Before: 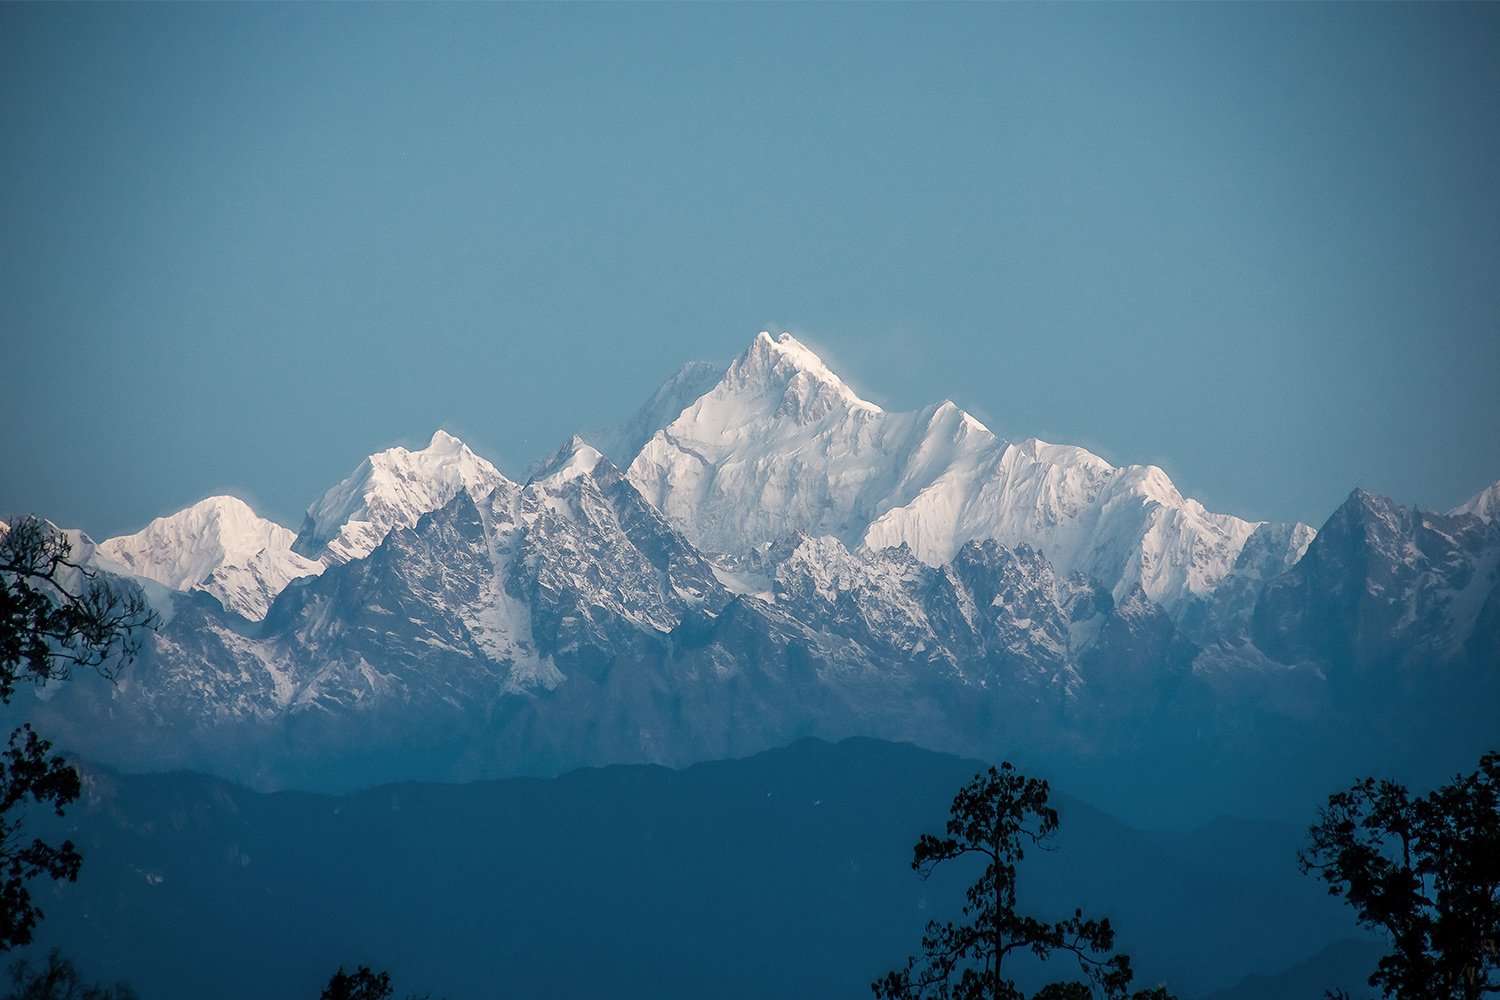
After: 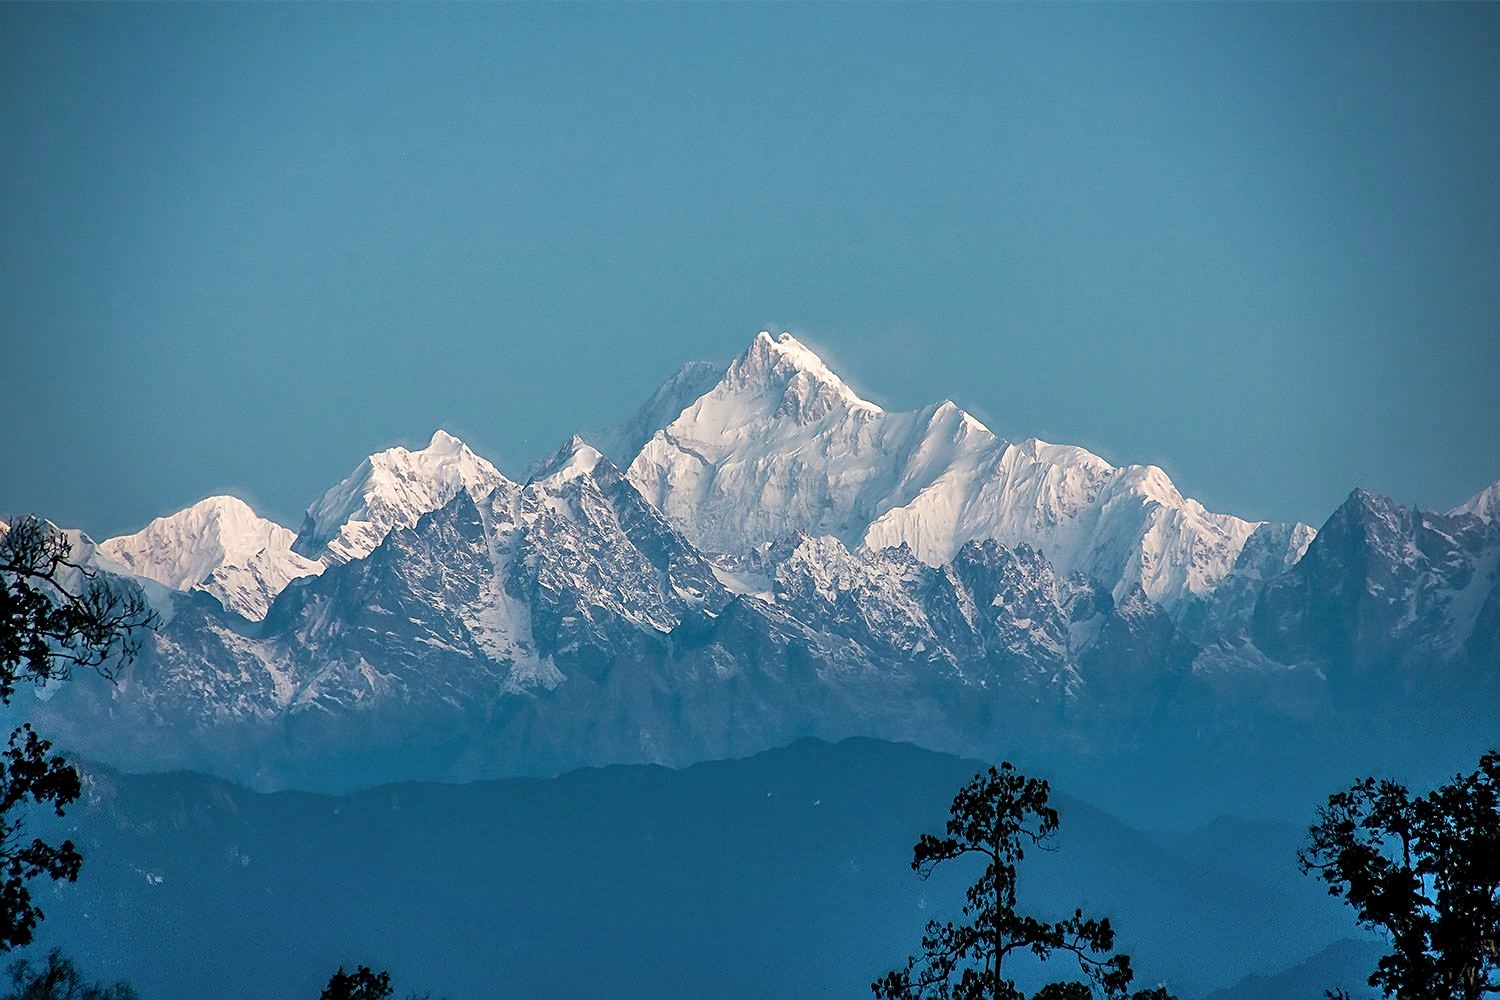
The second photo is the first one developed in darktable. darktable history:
velvia: on, module defaults
contrast equalizer: octaves 7, y [[0.6 ×6], [0.55 ×6], [0 ×6], [0 ×6], [0 ×6]], mix 0.2
sharpen: on, module defaults
shadows and highlights: shadows 60, soften with gaussian
